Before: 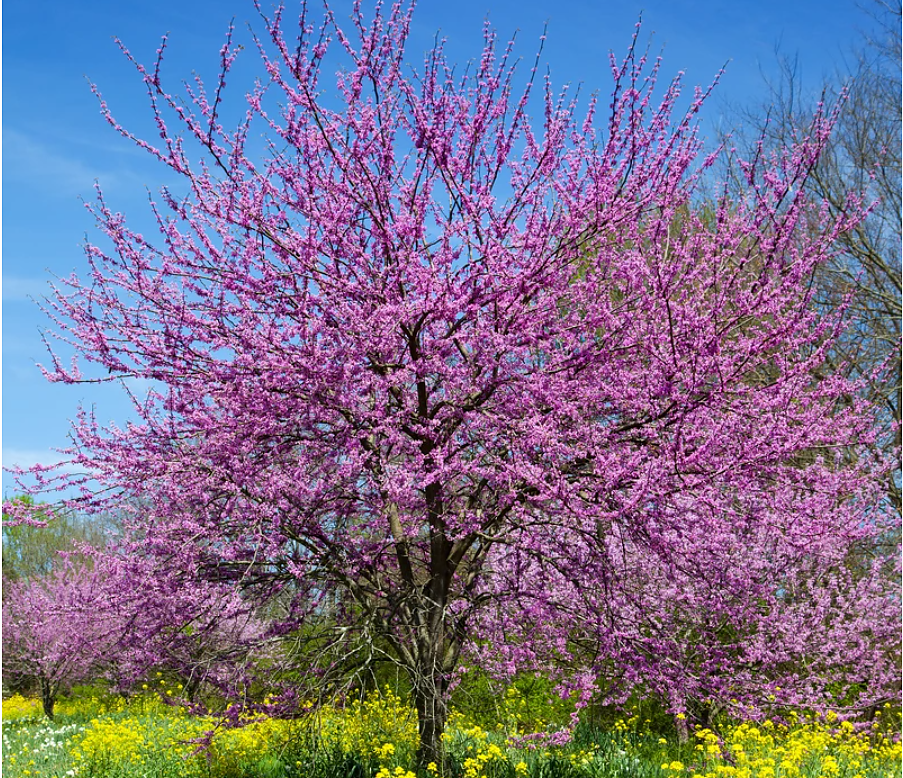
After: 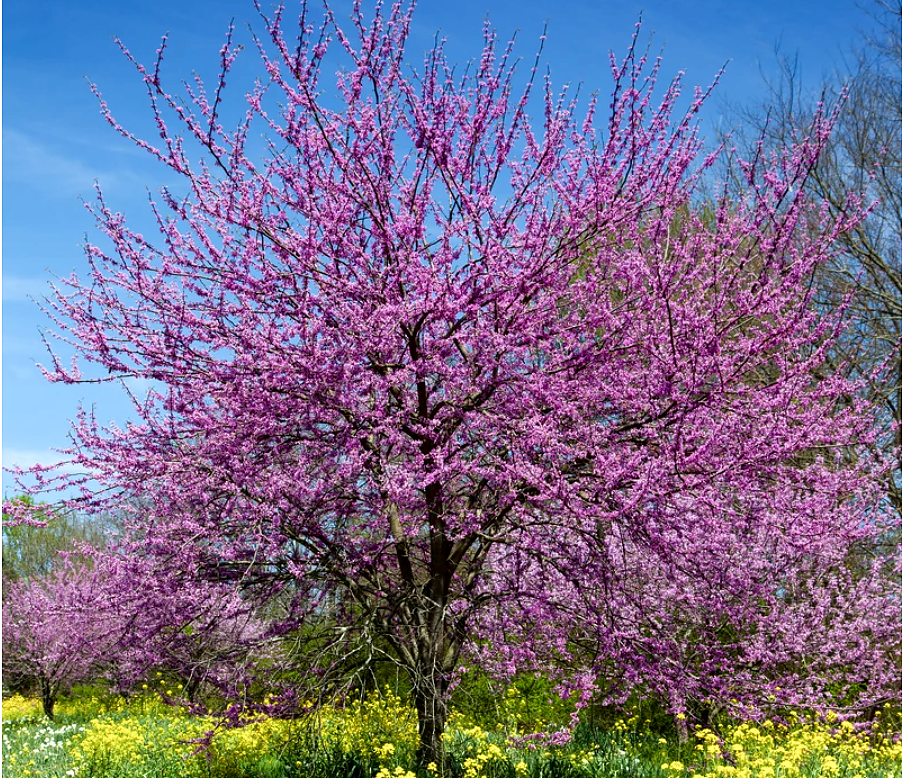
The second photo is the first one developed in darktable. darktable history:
shadows and highlights: shadows -62.32, white point adjustment -5.22, highlights 61.59
local contrast: highlights 100%, shadows 100%, detail 120%, midtone range 0.2
